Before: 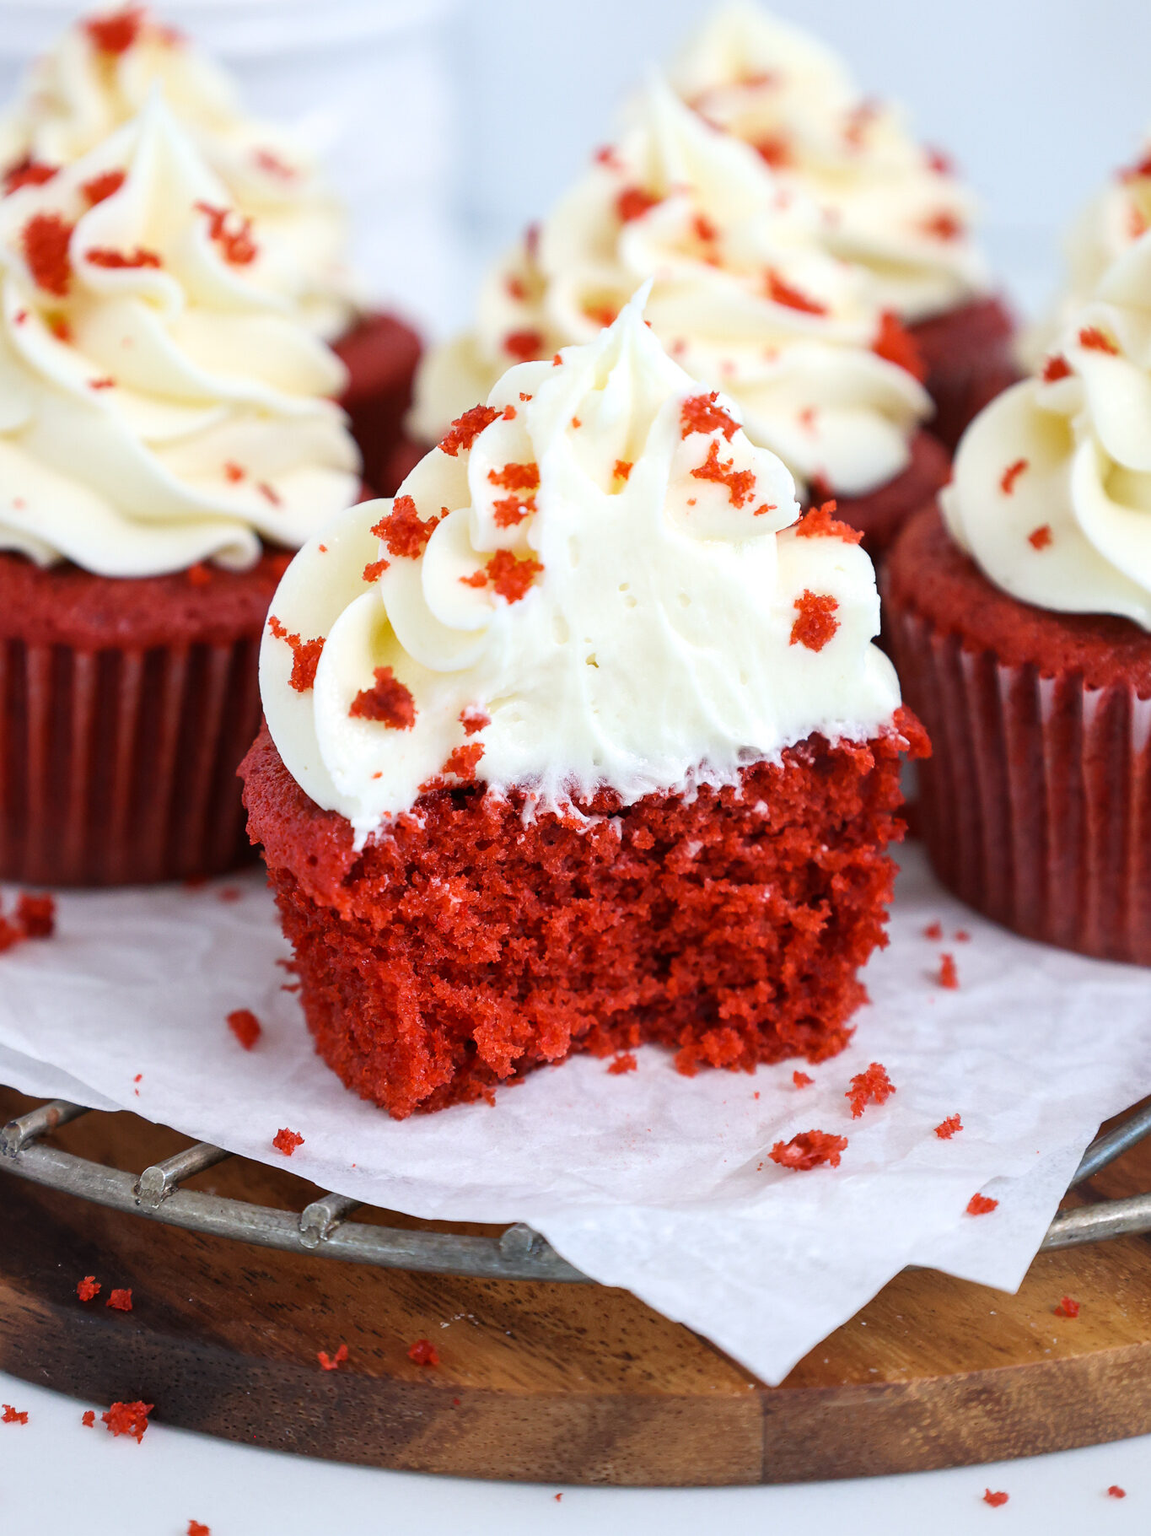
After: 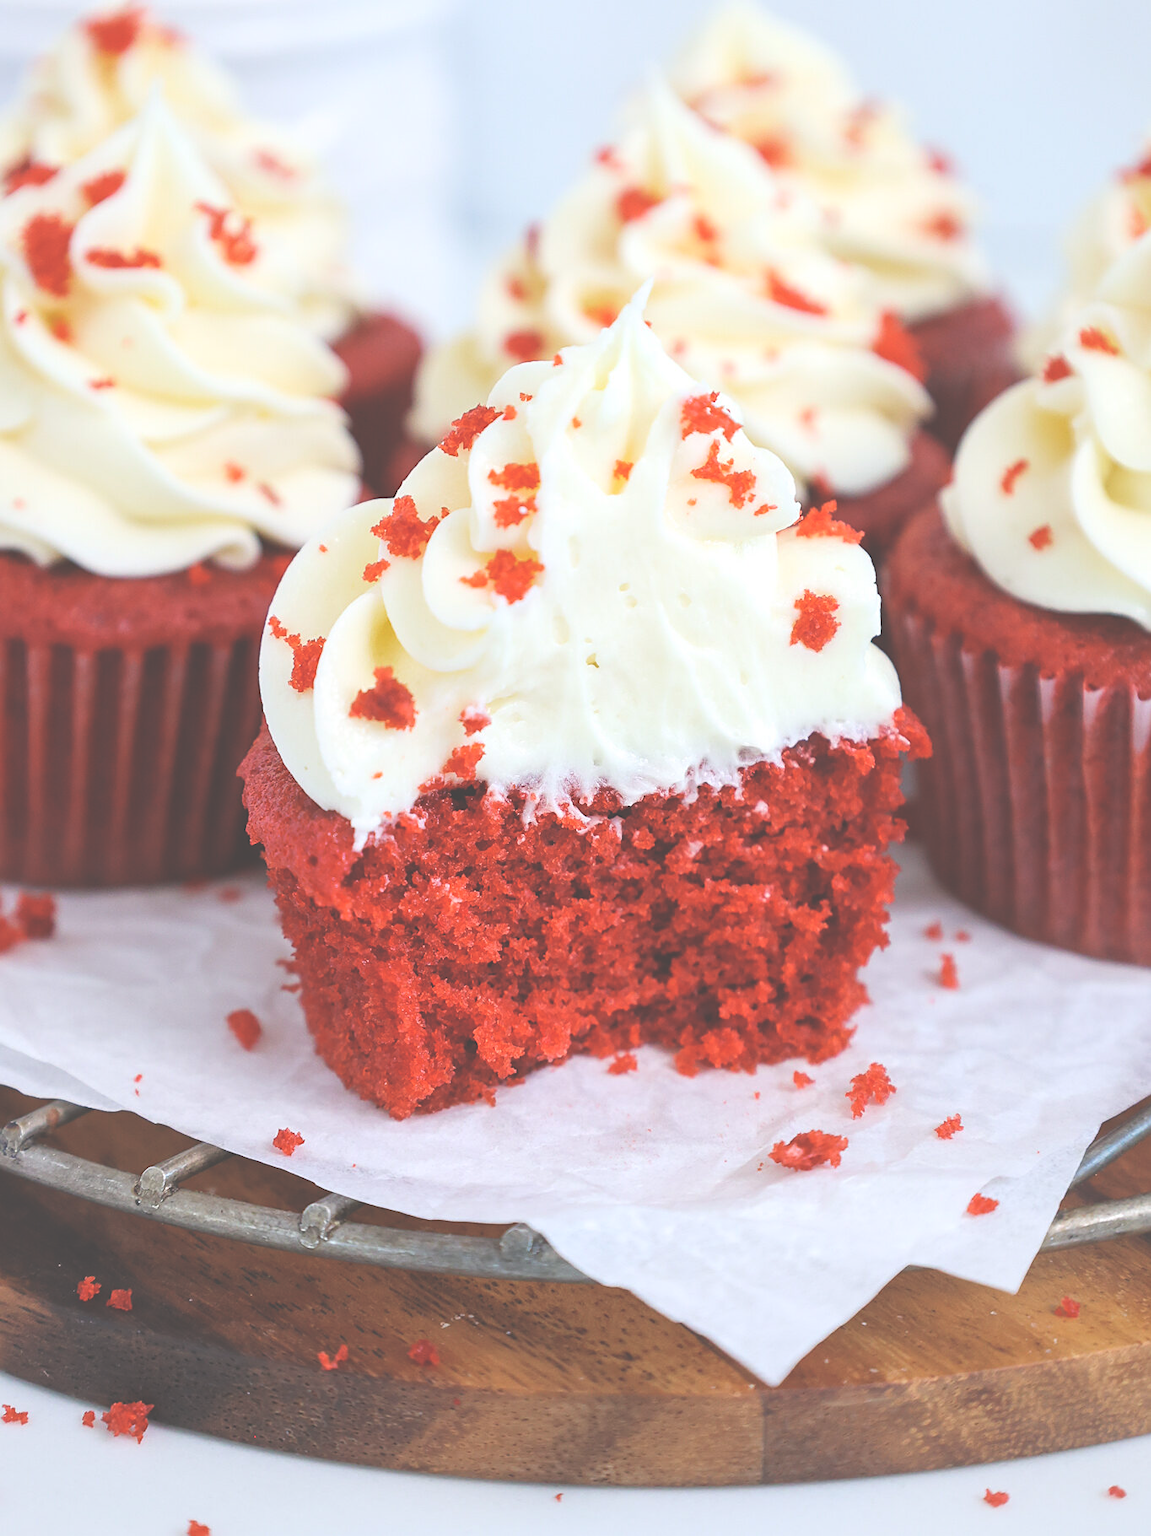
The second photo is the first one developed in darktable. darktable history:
contrast brightness saturation: brightness 0.141
sharpen: amount 0.213
exposure: black level correction -0.031, compensate highlight preservation false
